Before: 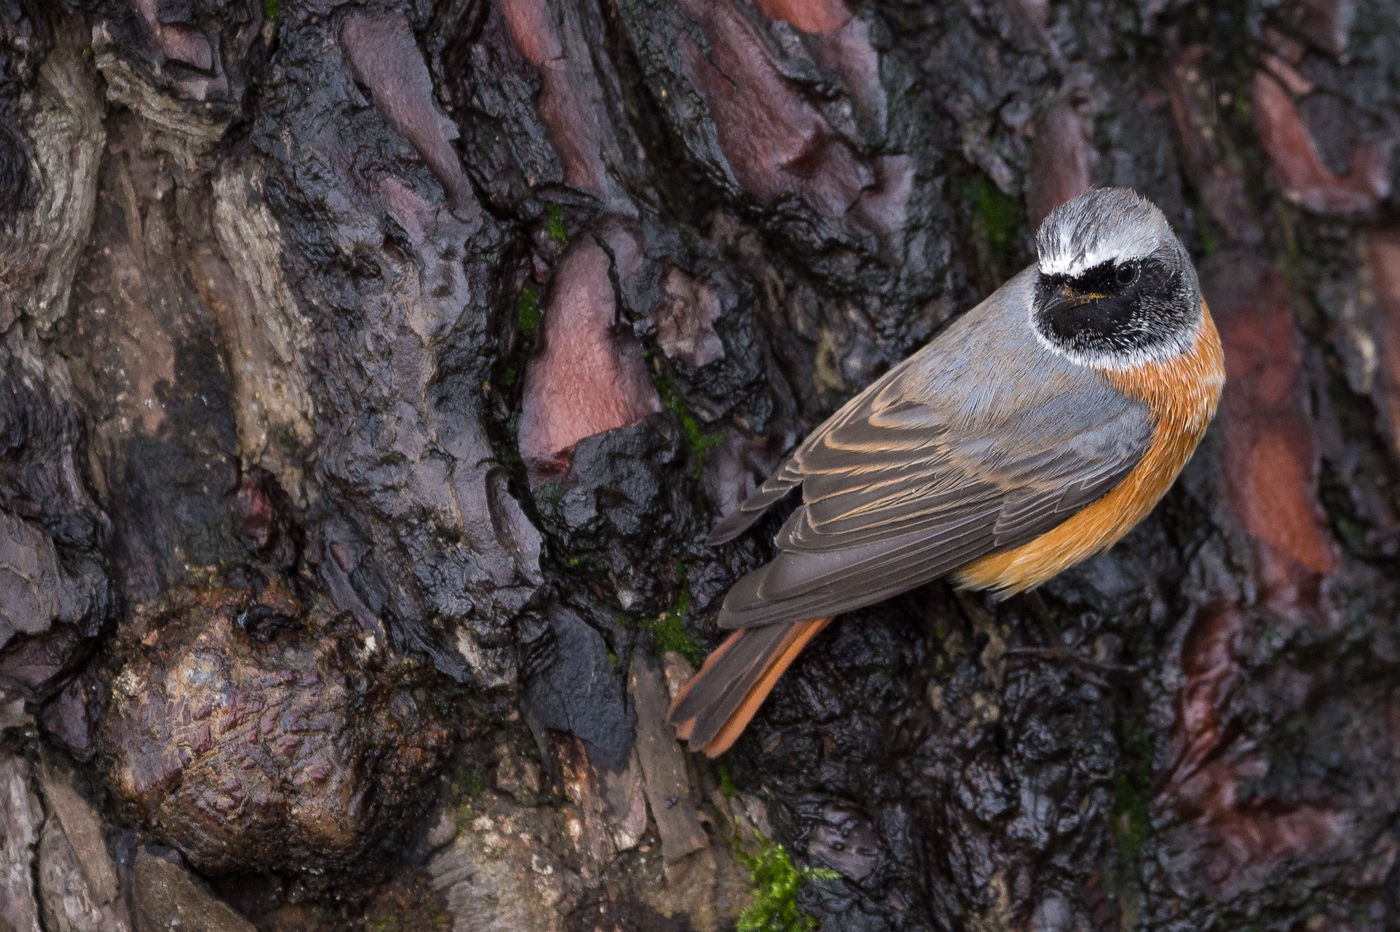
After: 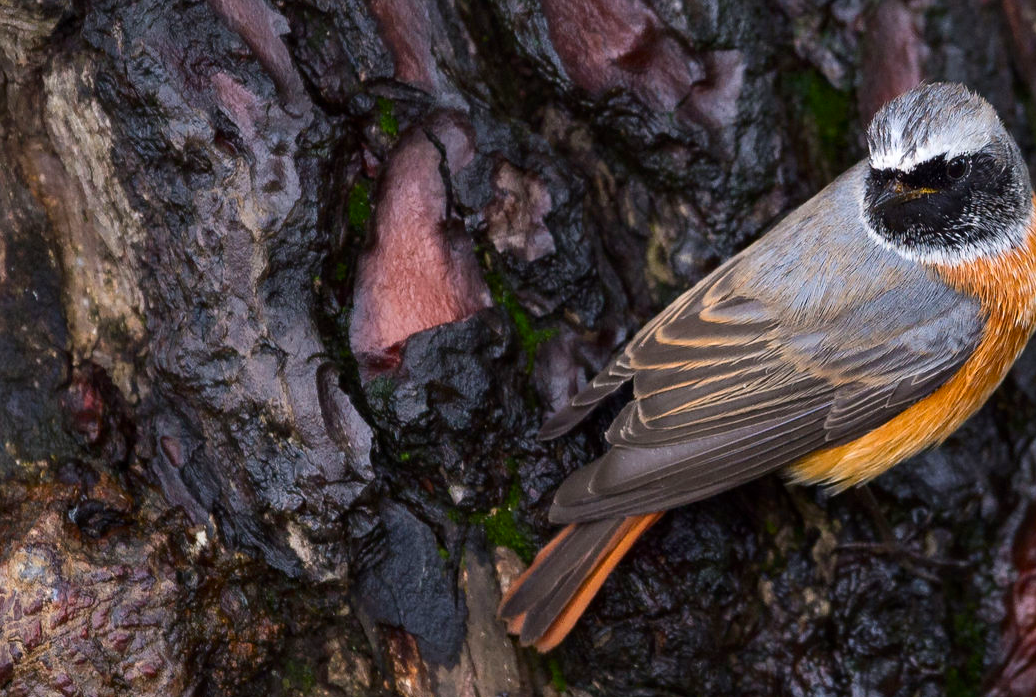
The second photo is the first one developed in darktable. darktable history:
contrast brightness saturation: contrast 0.161, saturation 0.331
crop and rotate: left 12.12%, top 11.364%, right 13.864%, bottom 13.829%
